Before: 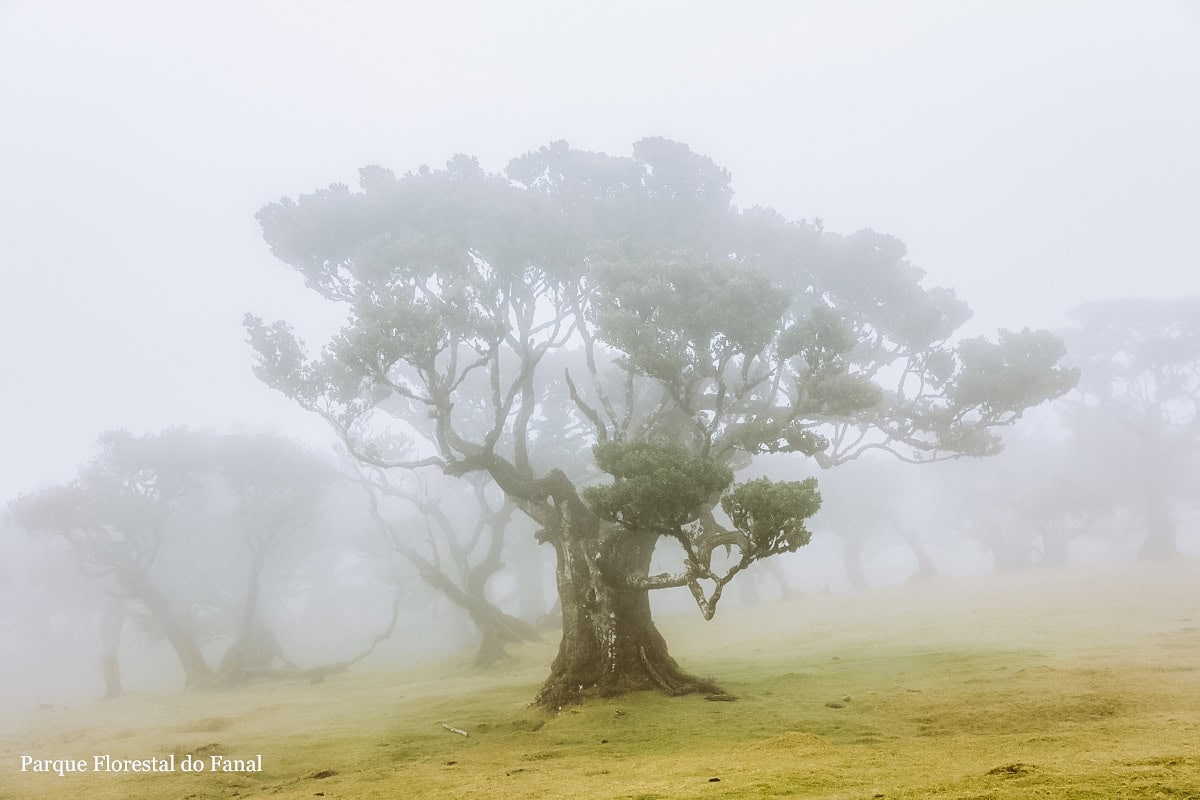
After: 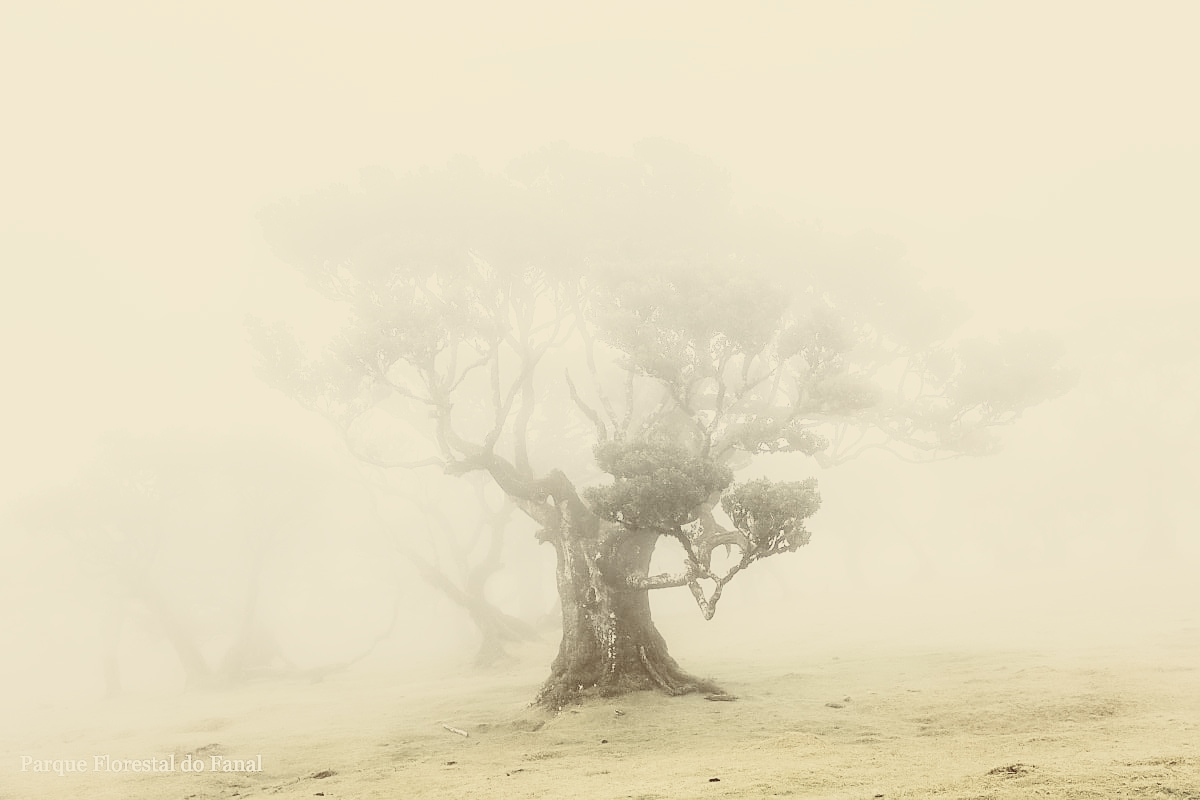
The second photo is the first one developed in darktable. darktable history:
contrast equalizer: y [[0.46, 0.454, 0.451, 0.451, 0.455, 0.46], [0.5 ×6], [0.5 ×6], [0 ×6], [0 ×6]]
sharpen: radius 1
base curve: curves: ch0 [(0, 0) (0.028, 0.03) (0.121, 0.232) (0.46, 0.748) (0.859, 0.968) (1, 1)], preserve colors none
contrast brightness saturation: contrast -0.26, saturation -0.43
tone curve: curves: ch0 [(0, 0) (0.195, 0.109) (0.751, 0.848) (1, 1)], color space Lab, linked channels, preserve colors none
color correction: highlights a* -0.482, highlights b* 40, shadows a* 9.8, shadows b* -0.161
color zones: curves: ch1 [(0, 0.708) (0.088, 0.648) (0.245, 0.187) (0.429, 0.326) (0.571, 0.498) (0.714, 0.5) (0.857, 0.5) (1, 0.708)]
